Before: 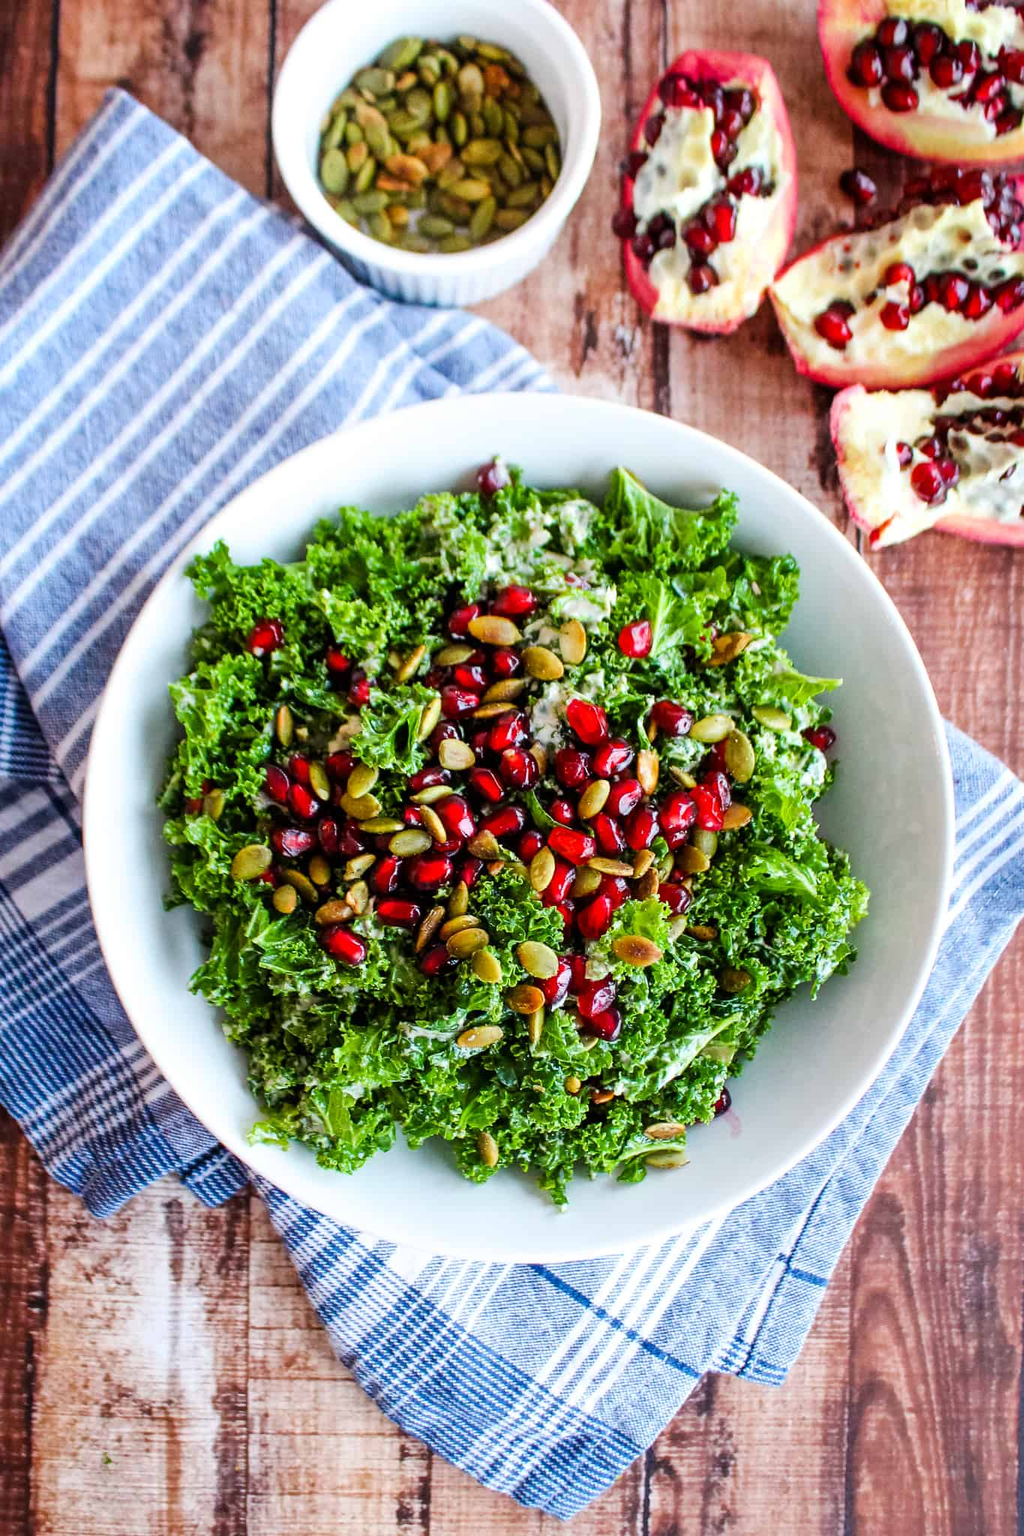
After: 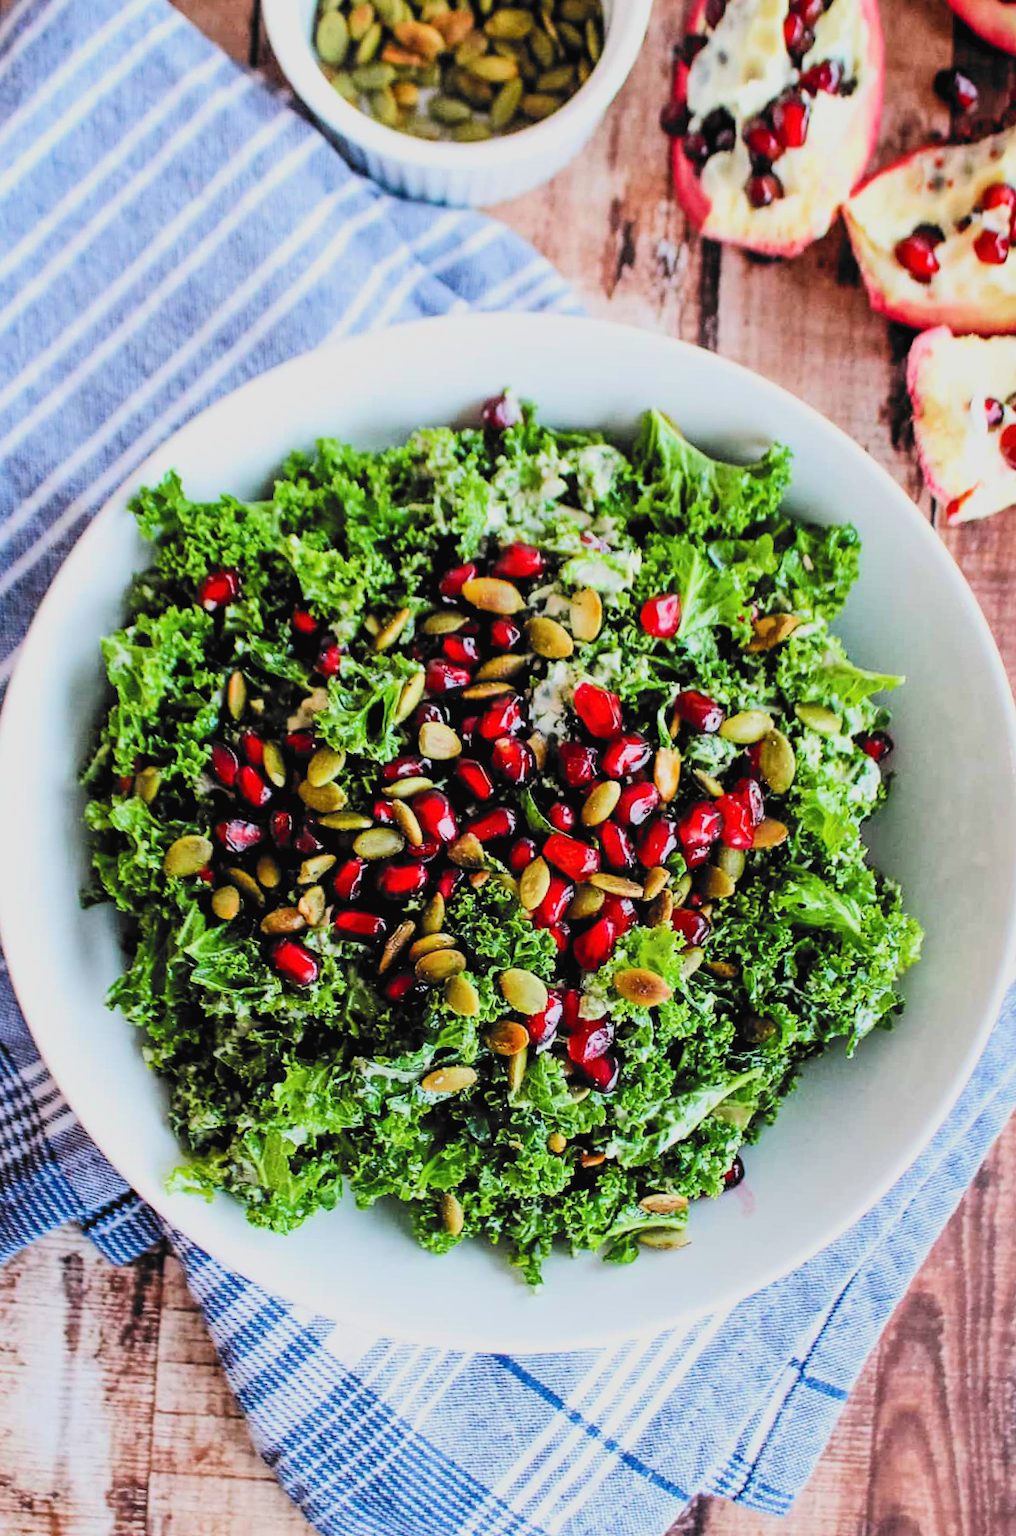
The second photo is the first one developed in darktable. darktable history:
tone curve: curves: ch0 [(0, 0) (0.003, 0.04) (0.011, 0.053) (0.025, 0.077) (0.044, 0.104) (0.069, 0.127) (0.1, 0.15) (0.136, 0.177) (0.177, 0.215) (0.224, 0.254) (0.277, 0.3) (0.335, 0.355) (0.399, 0.41) (0.468, 0.477) (0.543, 0.554) (0.623, 0.636) (0.709, 0.72) (0.801, 0.804) (0.898, 0.892) (1, 1)], color space Lab, linked channels, preserve colors none
crop and rotate: angle -3.16°, left 5.432%, top 5.228%, right 4.711%, bottom 4.238%
filmic rgb: black relative exposure -5.15 EV, white relative exposure 3.98 EV, hardness 2.88, contrast 1.3, highlights saturation mix -31.13%, color science v6 (2022)
